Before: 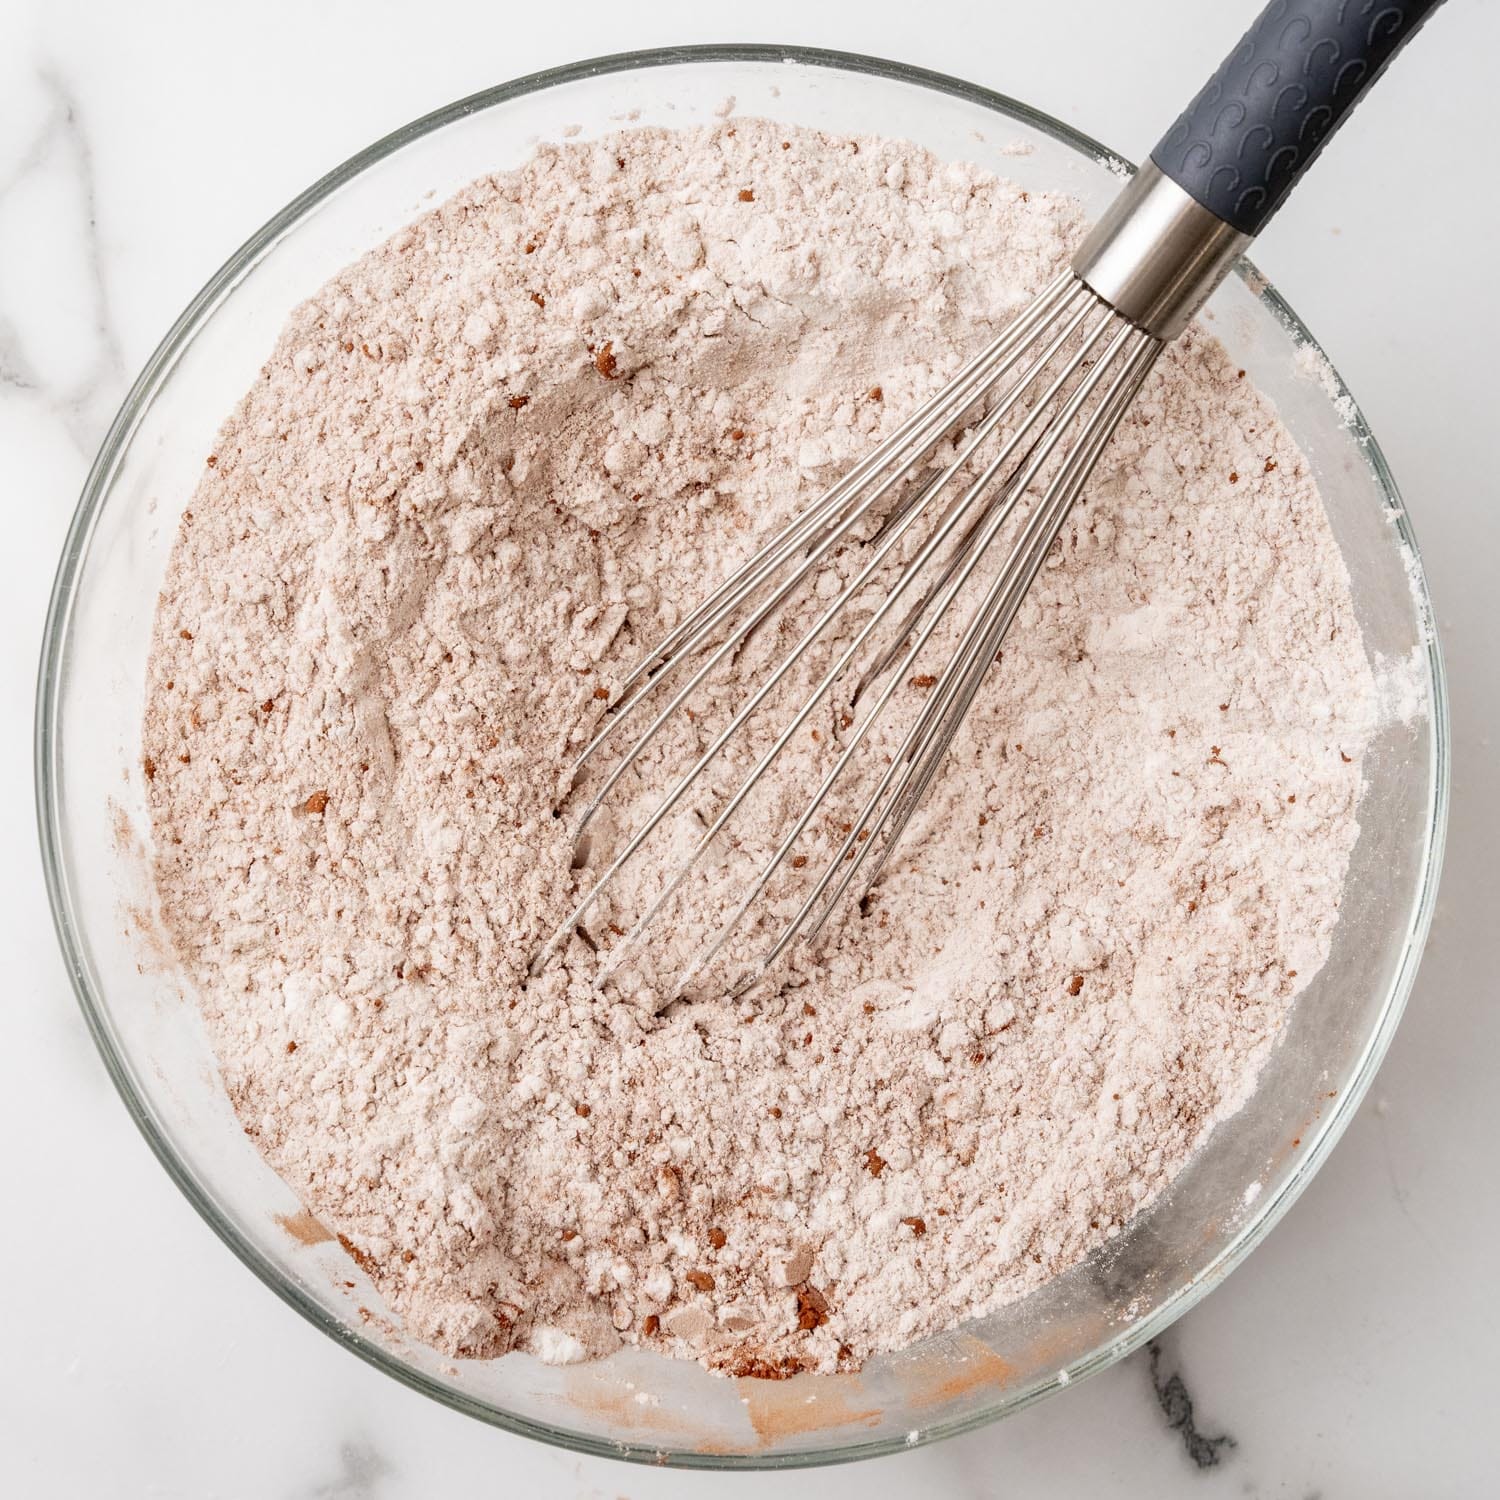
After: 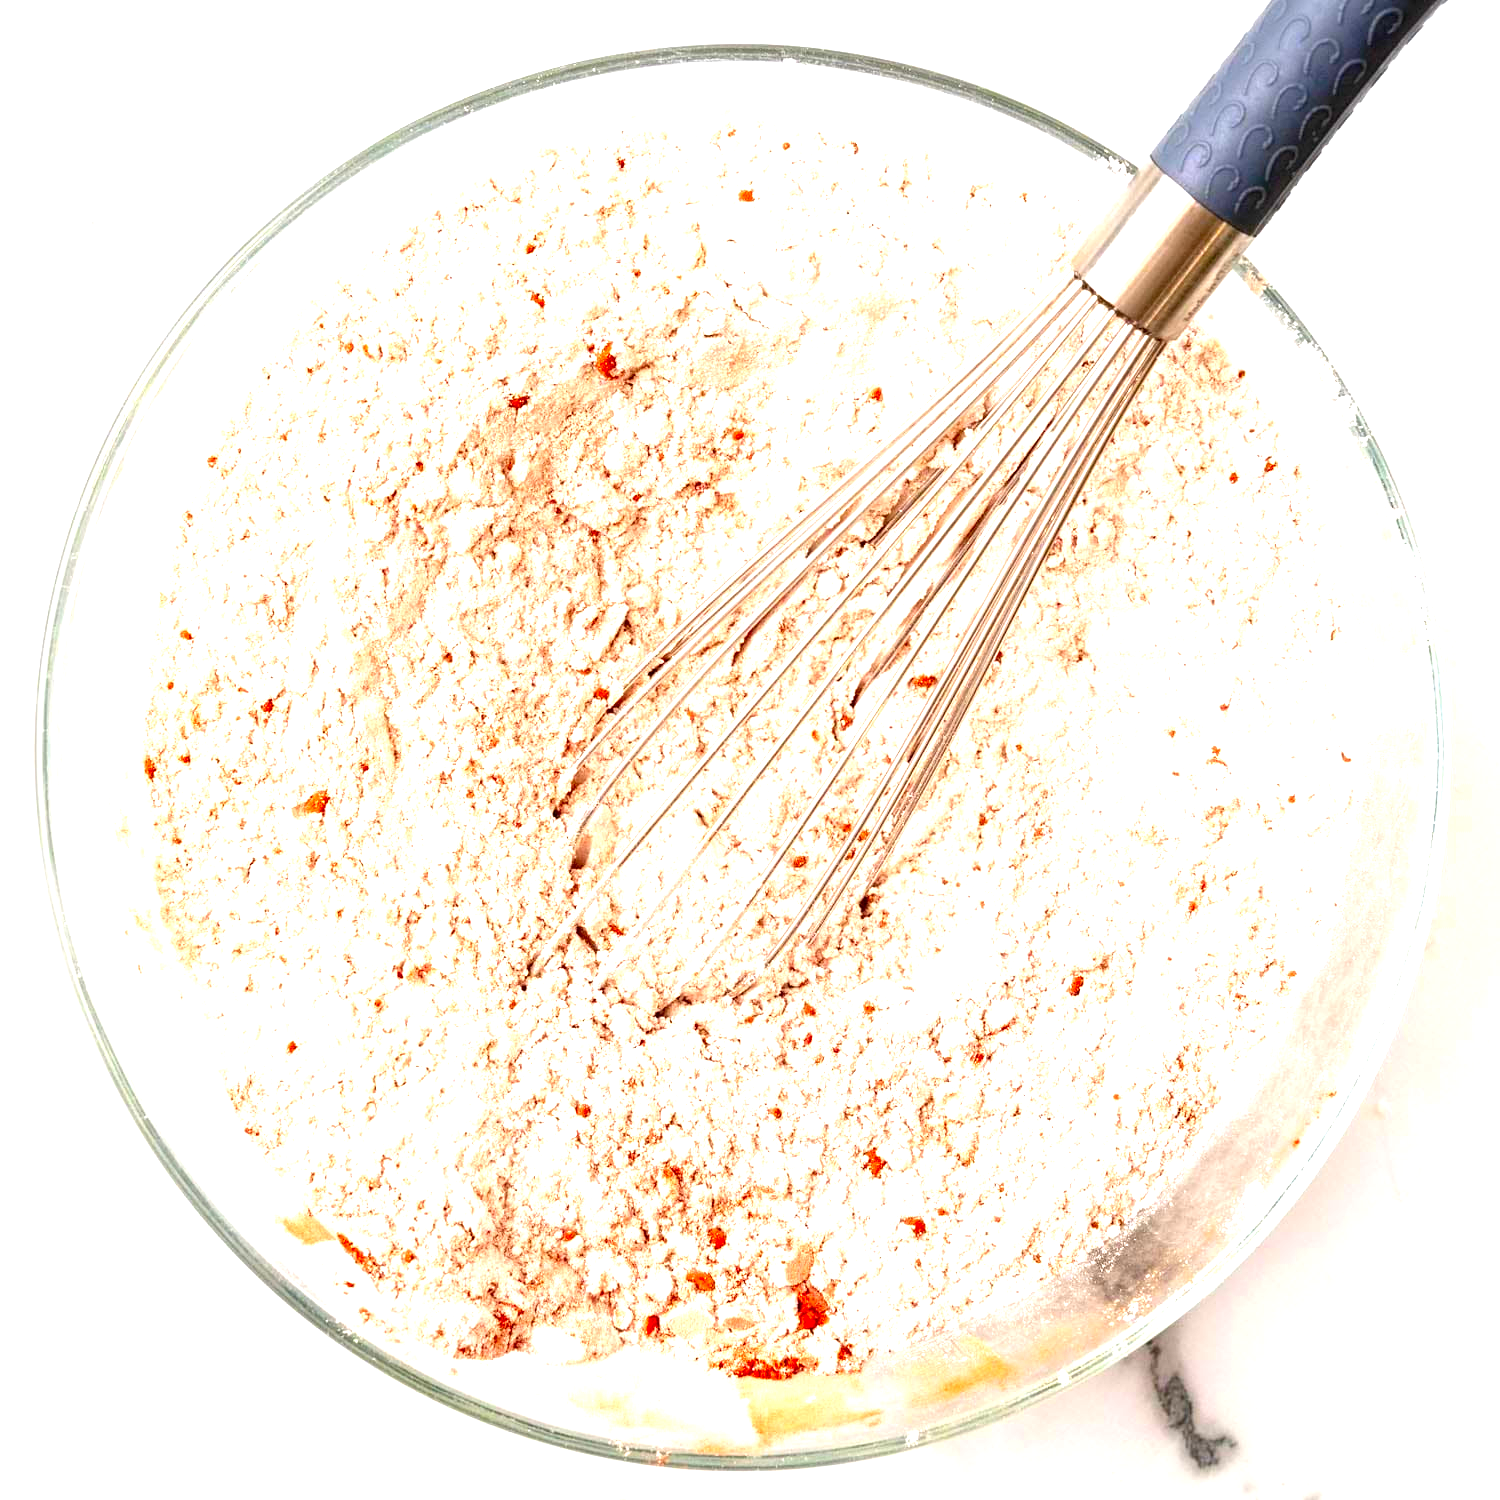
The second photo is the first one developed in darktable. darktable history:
exposure: black level correction 0.001, exposure 1.399 EV, compensate highlight preservation false
color correction: highlights b* -0.06, saturation 1.8
